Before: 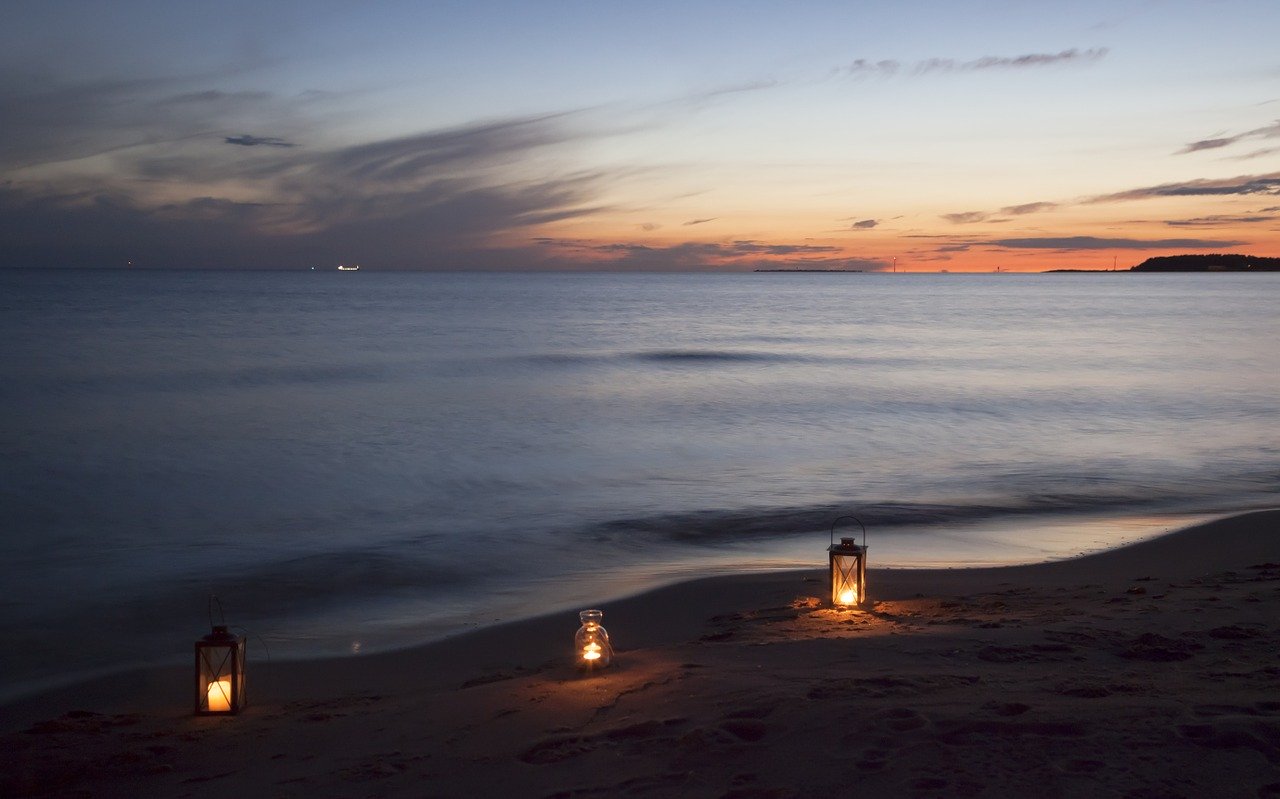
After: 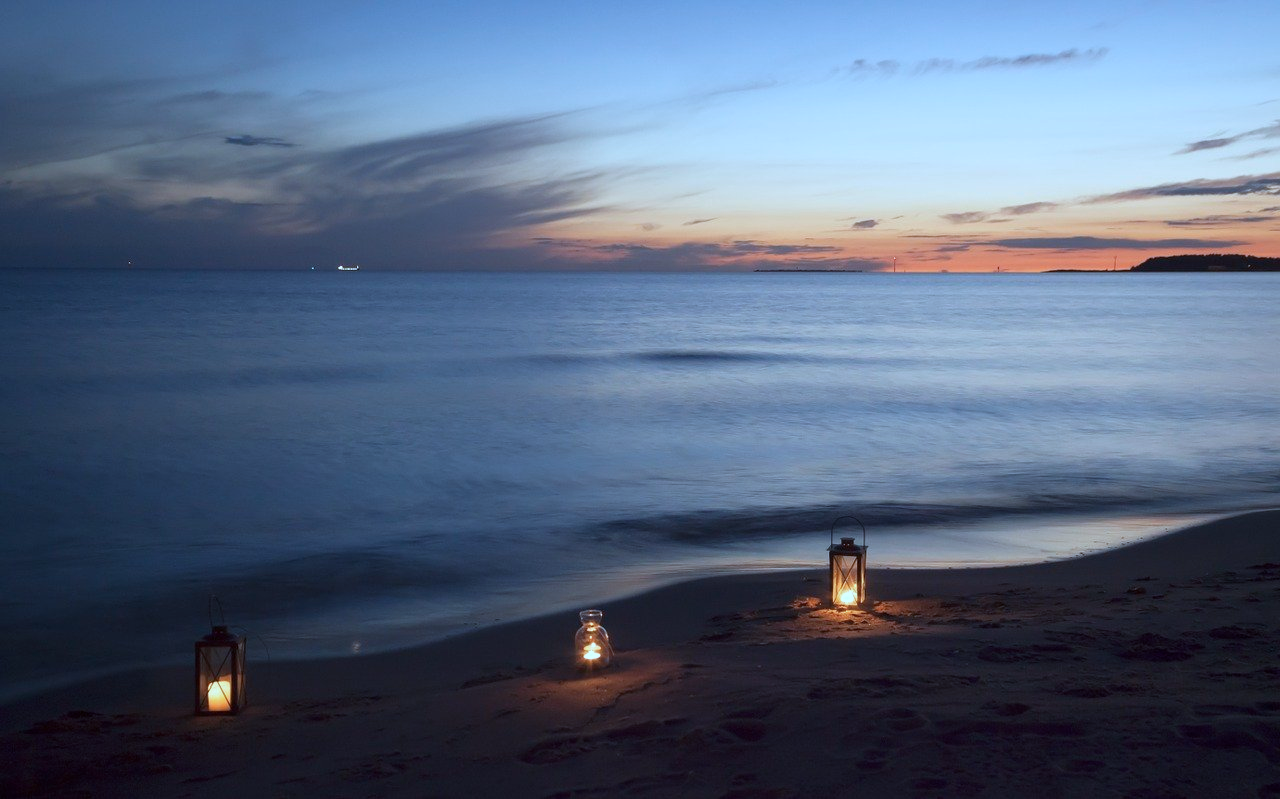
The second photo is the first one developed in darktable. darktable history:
color calibration: x 0.398, y 0.386, temperature 3662.51 K
